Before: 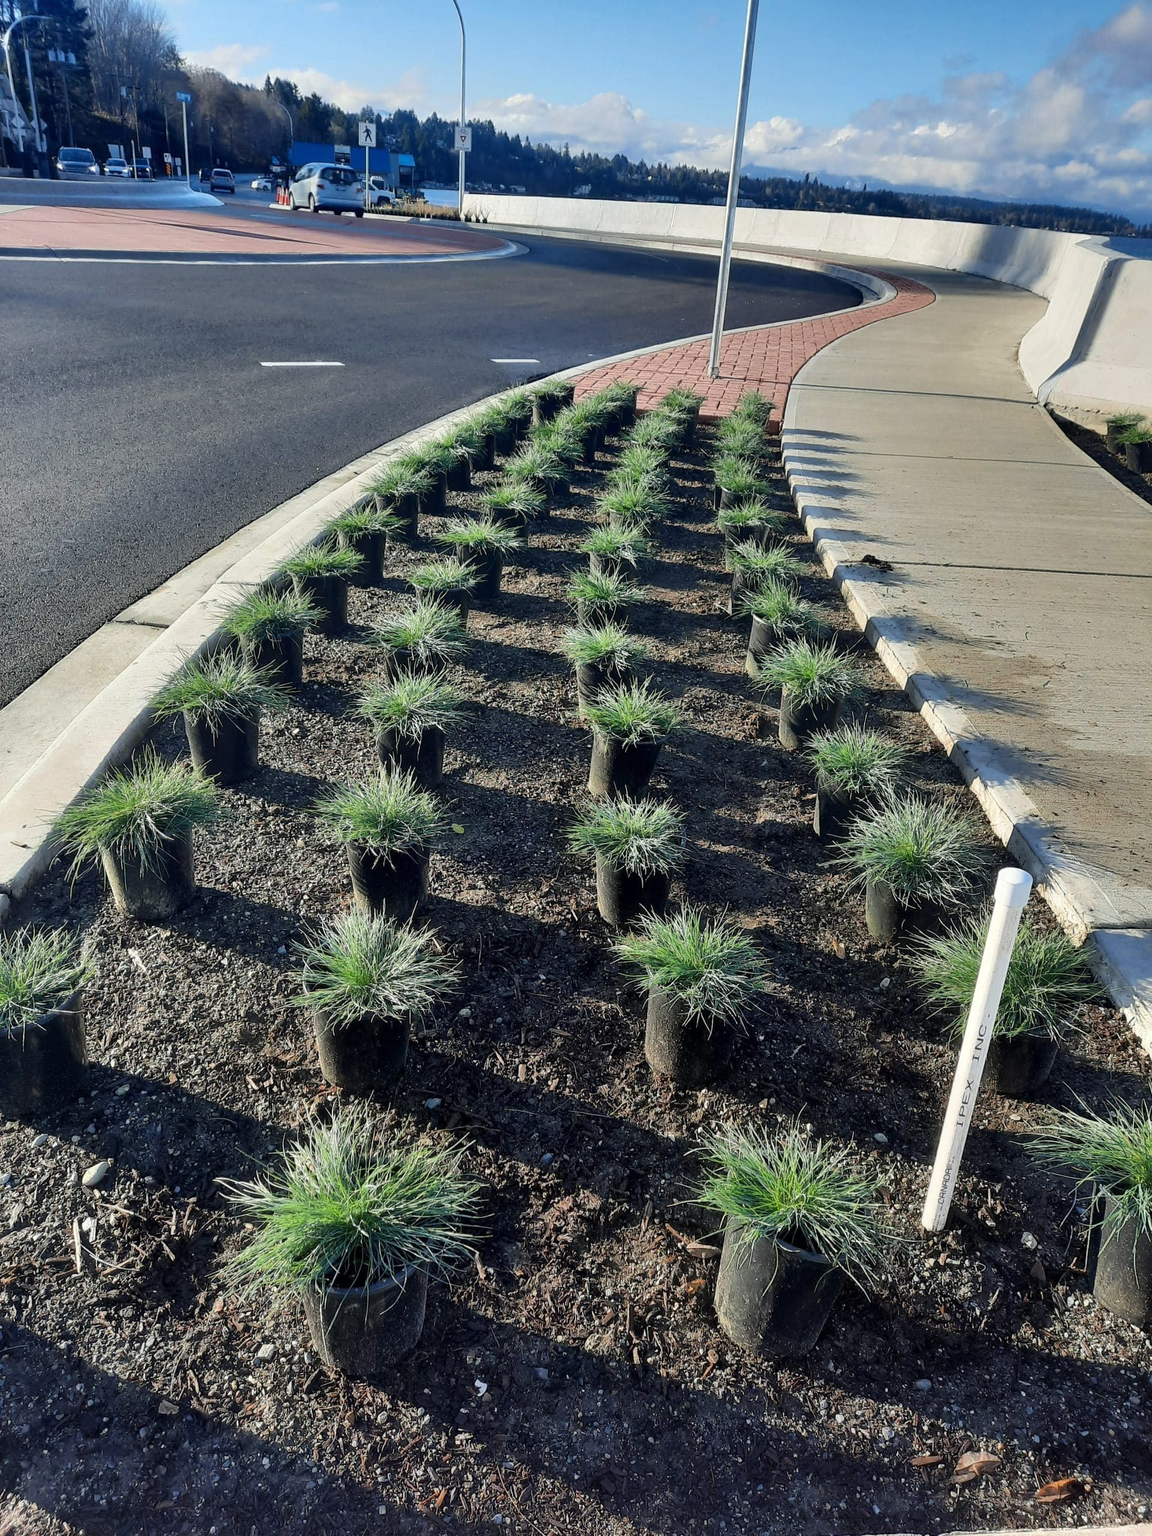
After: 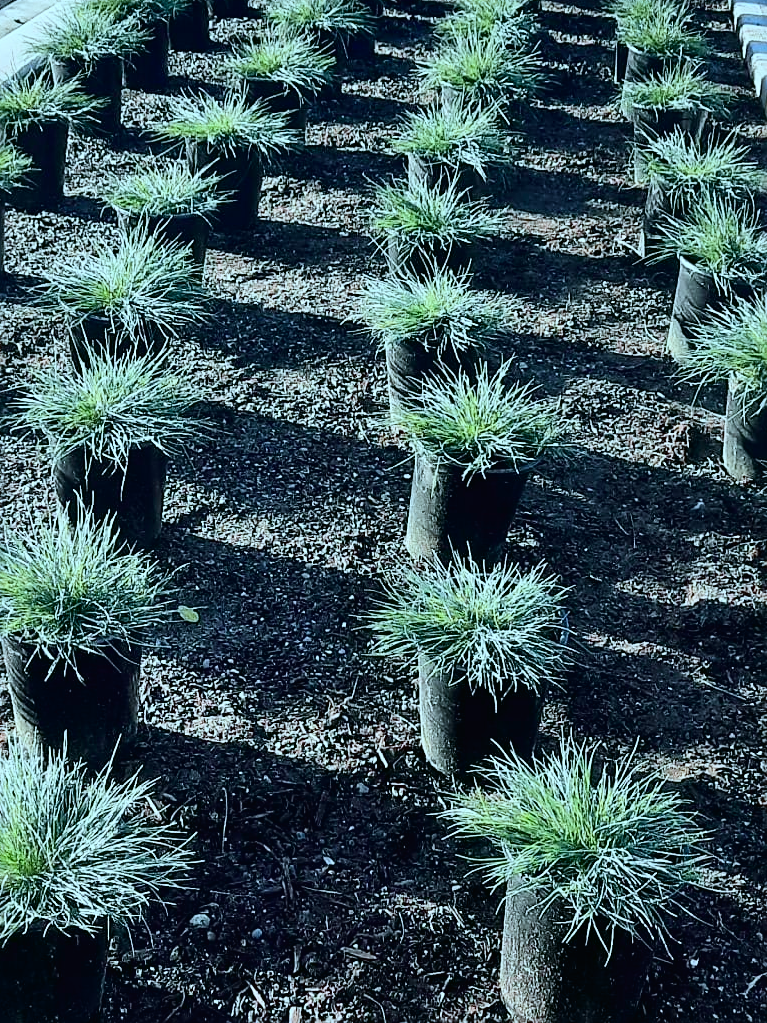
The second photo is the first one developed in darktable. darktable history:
color calibration: x 0.396, y 0.386, temperature 3669 K
crop: left 30%, top 30%, right 30%, bottom 30%
sharpen: on, module defaults
tone curve: curves: ch0 [(0, 0.012) (0.031, 0.02) (0.12, 0.083) (0.193, 0.171) (0.277, 0.279) (0.45, 0.52) (0.568, 0.676) (0.678, 0.777) (0.875, 0.92) (1, 0.965)]; ch1 [(0, 0) (0.243, 0.245) (0.402, 0.41) (0.493, 0.486) (0.508, 0.507) (0.531, 0.53) (0.551, 0.564) (0.646, 0.672) (0.694, 0.732) (1, 1)]; ch2 [(0, 0) (0.249, 0.216) (0.356, 0.343) (0.424, 0.442) (0.476, 0.482) (0.498, 0.502) (0.517, 0.517) (0.532, 0.545) (0.562, 0.575) (0.614, 0.644) (0.706, 0.748) (0.808, 0.809) (0.991, 0.968)], color space Lab, independent channels, preserve colors none
